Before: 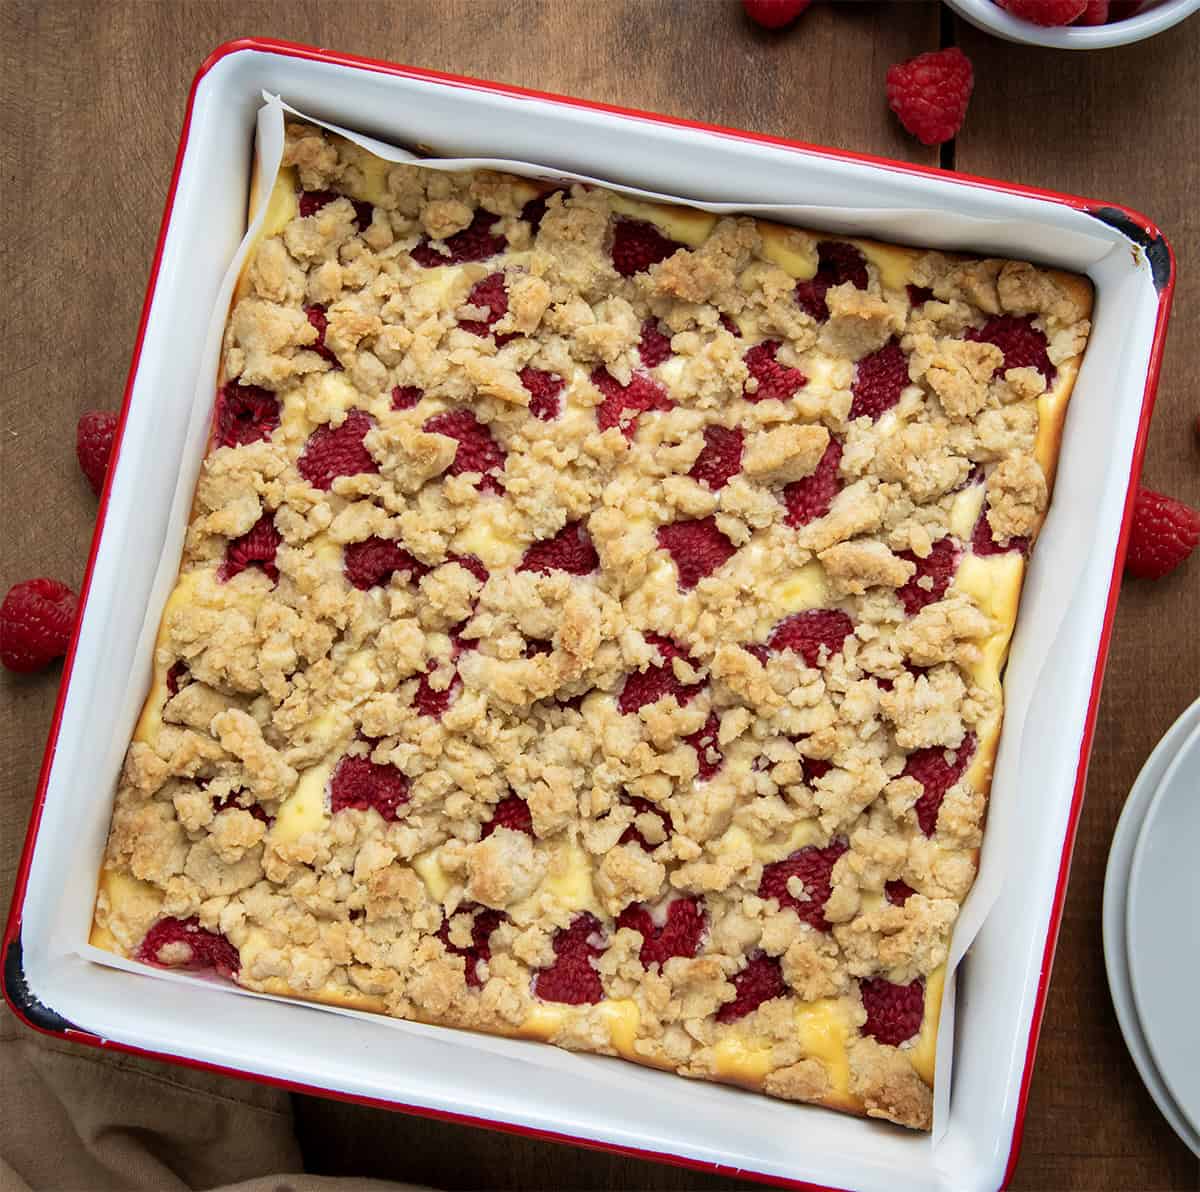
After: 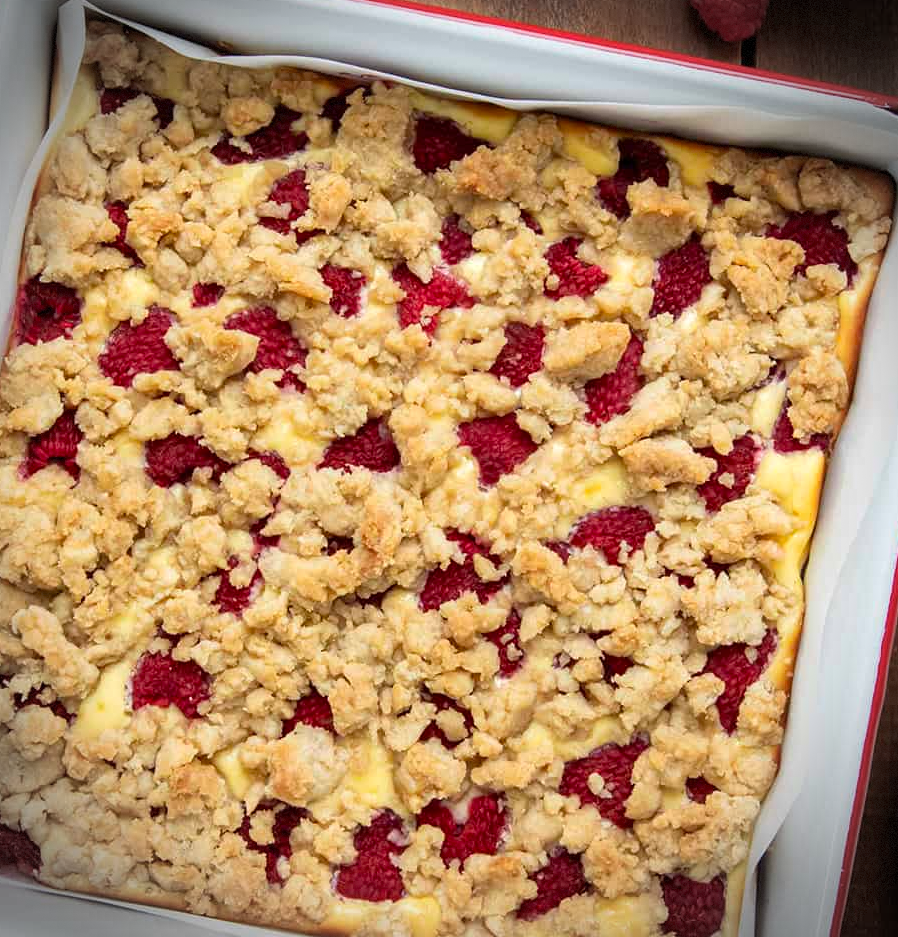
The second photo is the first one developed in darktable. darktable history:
exposure: exposure 0.073 EV, compensate exposure bias true, compensate highlight preservation false
crop: left 16.654%, top 8.684%, right 8.464%, bottom 12.679%
vignetting: brightness -0.693, dithering 8-bit output
